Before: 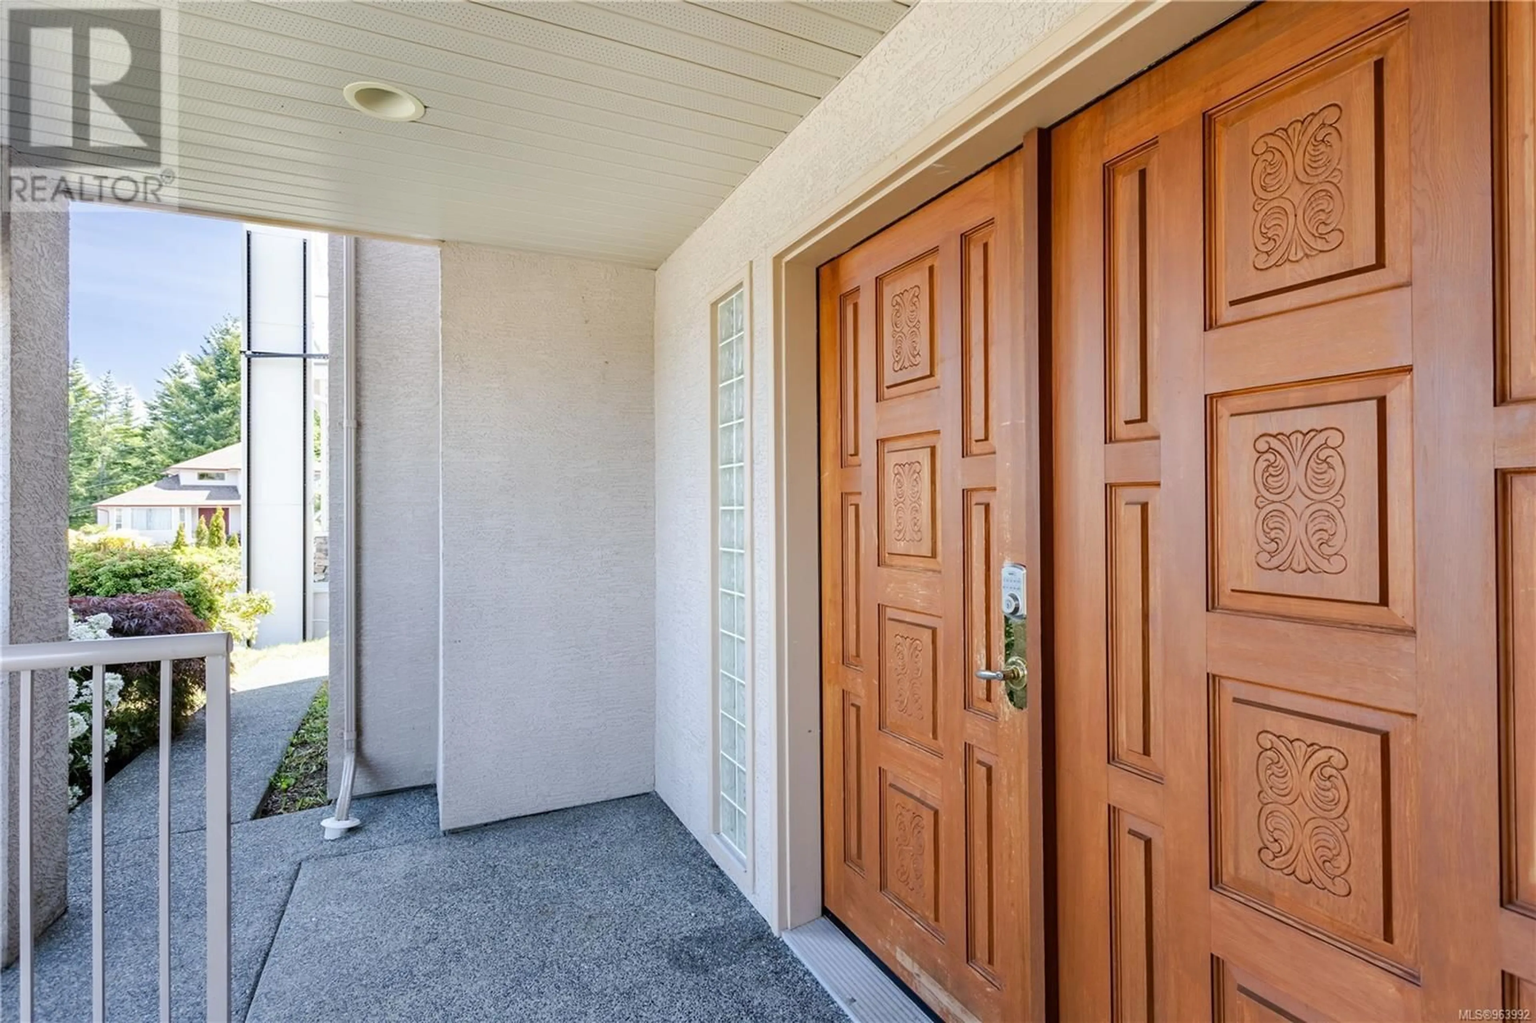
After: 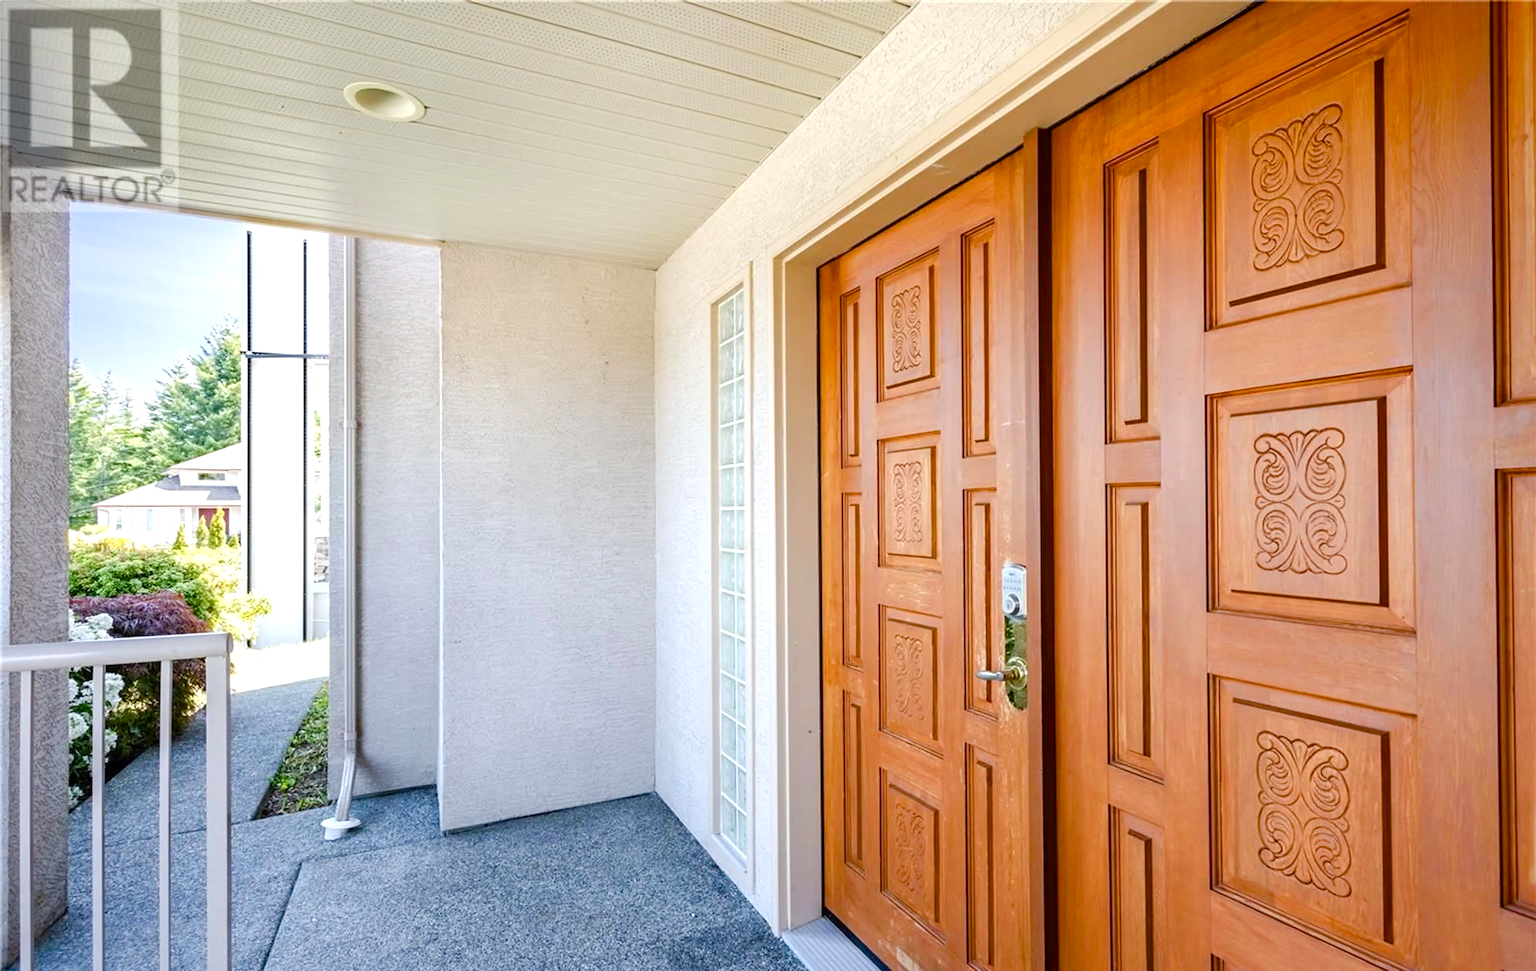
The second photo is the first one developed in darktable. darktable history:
vignetting: fall-off radius 61.05%, saturation 0.387, center (-0.029, 0.237), unbound false
exposure: exposure 0.452 EV, compensate highlight preservation false
crop and rotate: top 0.002%, bottom 5.073%
color balance rgb: perceptual saturation grading › global saturation 46.307%, perceptual saturation grading › highlights -50.041%, perceptual saturation grading › shadows 30.784%
